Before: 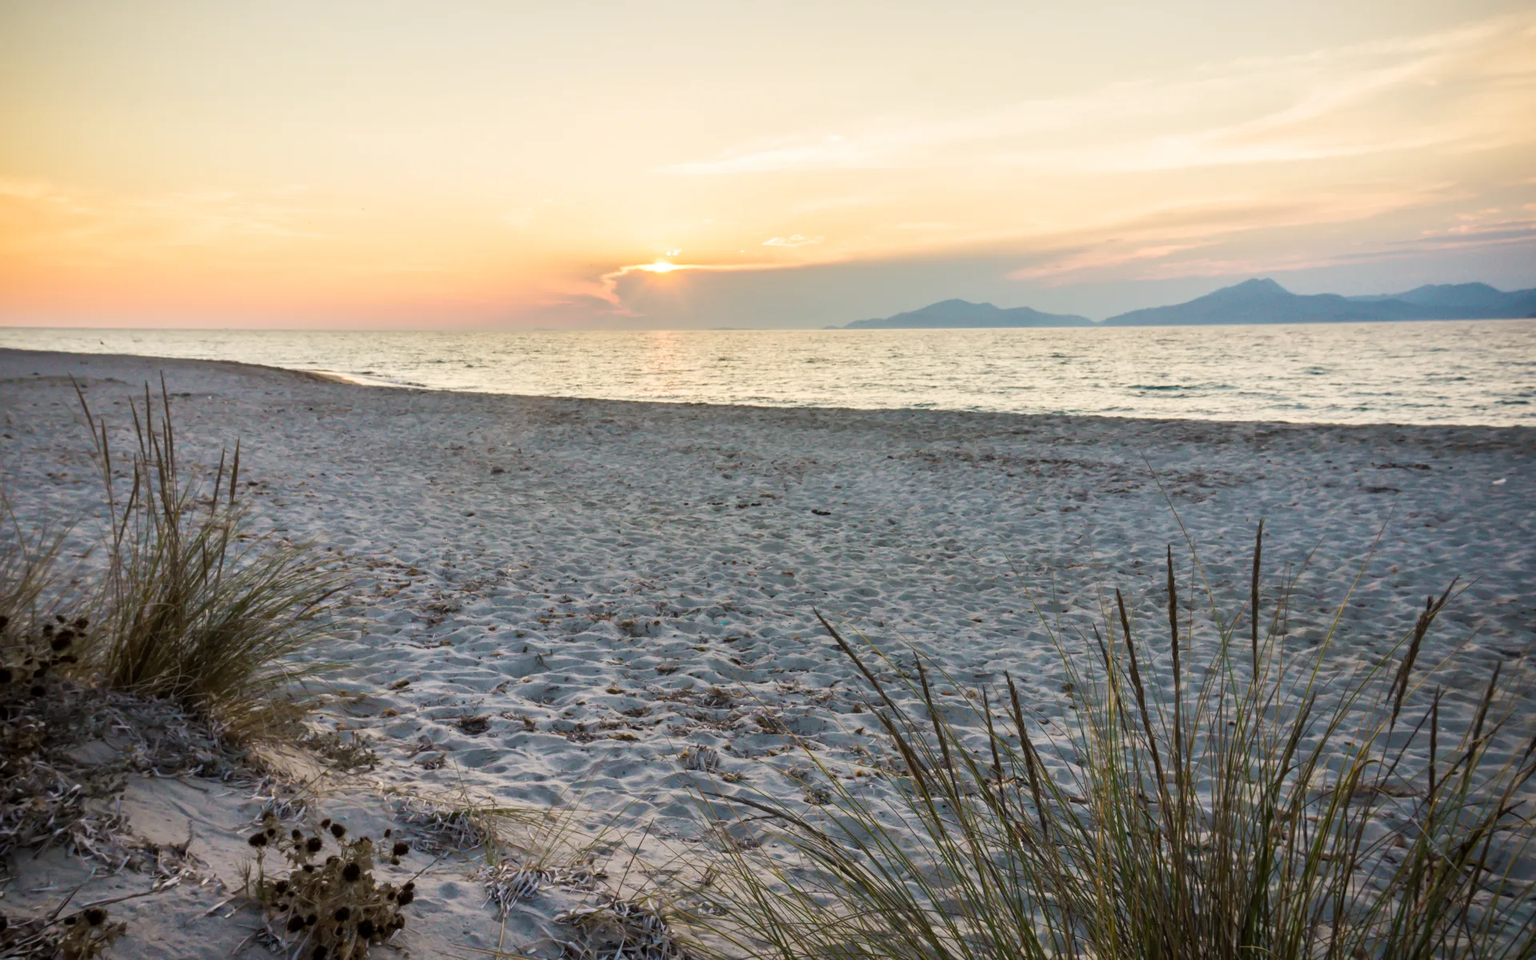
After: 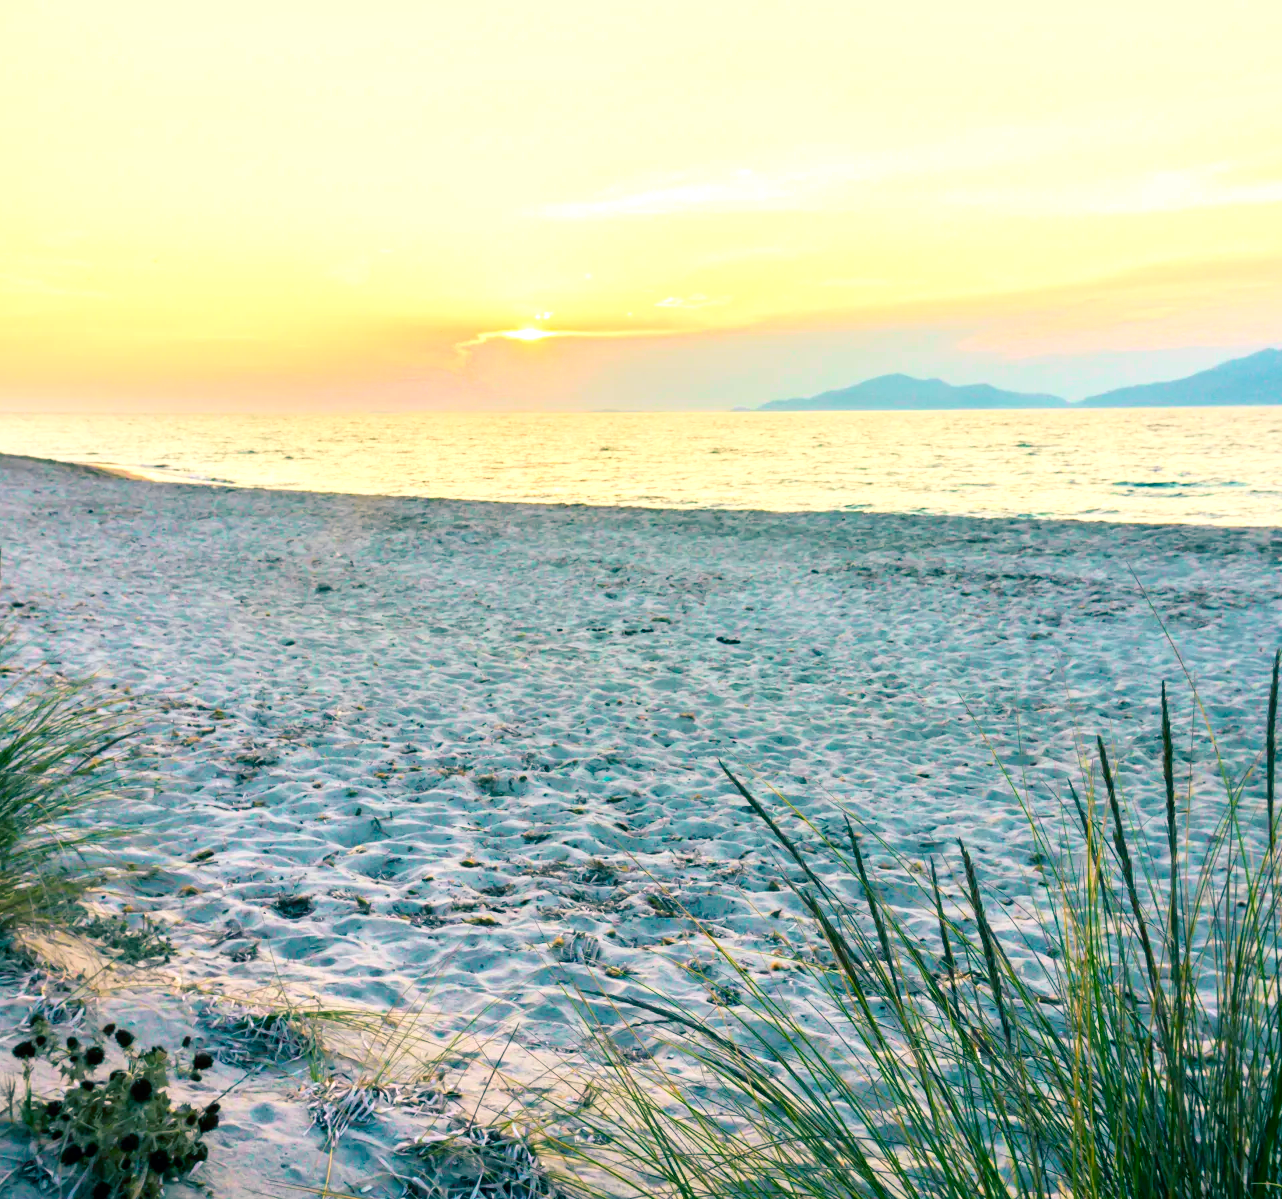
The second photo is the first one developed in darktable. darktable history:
tone curve: curves: ch0 [(0, 0) (0.051, 0.047) (0.102, 0.099) (0.228, 0.262) (0.446, 0.527) (0.695, 0.778) (0.908, 0.946) (1, 1)]; ch1 [(0, 0) (0.339, 0.298) (0.402, 0.363) (0.453, 0.413) (0.485, 0.469) (0.494, 0.493) (0.504, 0.501) (0.525, 0.533) (0.563, 0.591) (0.597, 0.631) (1, 1)]; ch2 [(0, 0) (0.48, 0.48) (0.504, 0.5) (0.539, 0.554) (0.59, 0.628) (0.642, 0.682) (0.824, 0.815) (1, 1)], color space Lab, independent channels, preserve colors none
color balance rgb: shadows lift › luminance -28.534%, shadows lift › chroma 9.998%, shadows lift › hue 230.19°, perceptual saturation grading › global saturation 29.505%
crop and rotate: left 15.534%, right 17.691%
exposure: exposure 0.56 EV, compensate highlight preservation false
